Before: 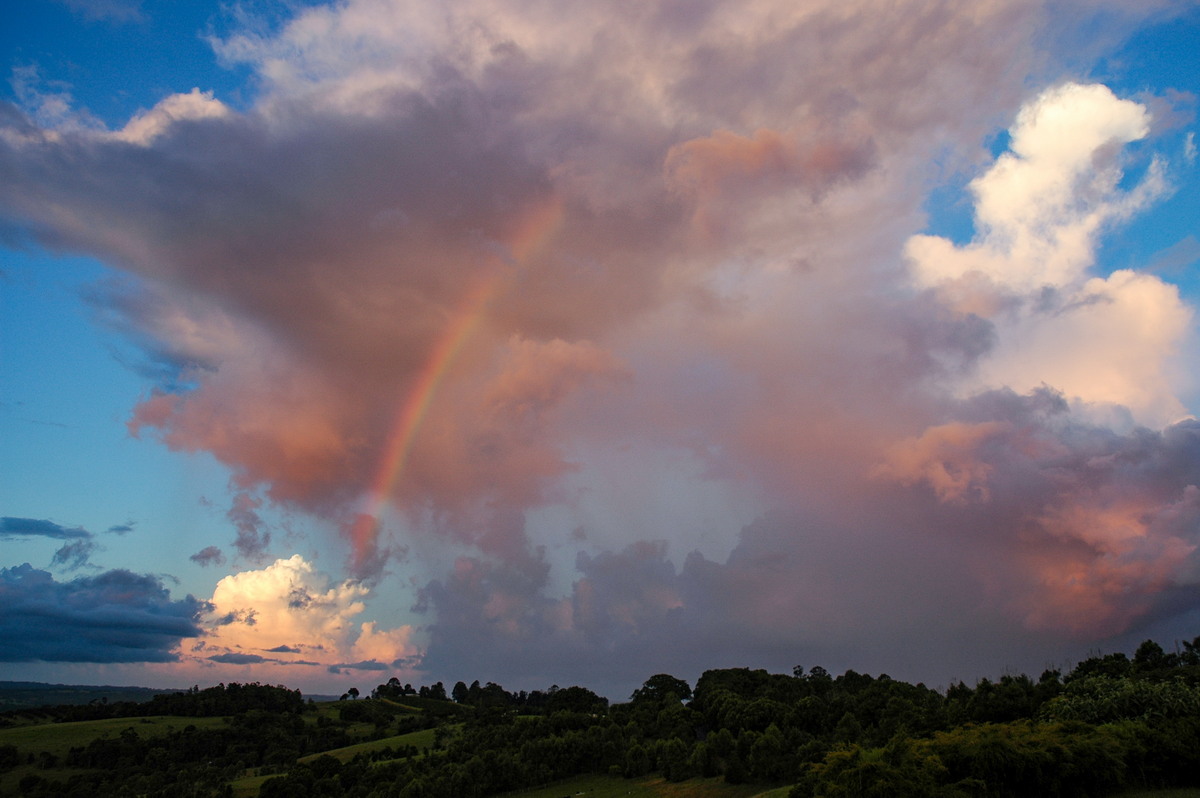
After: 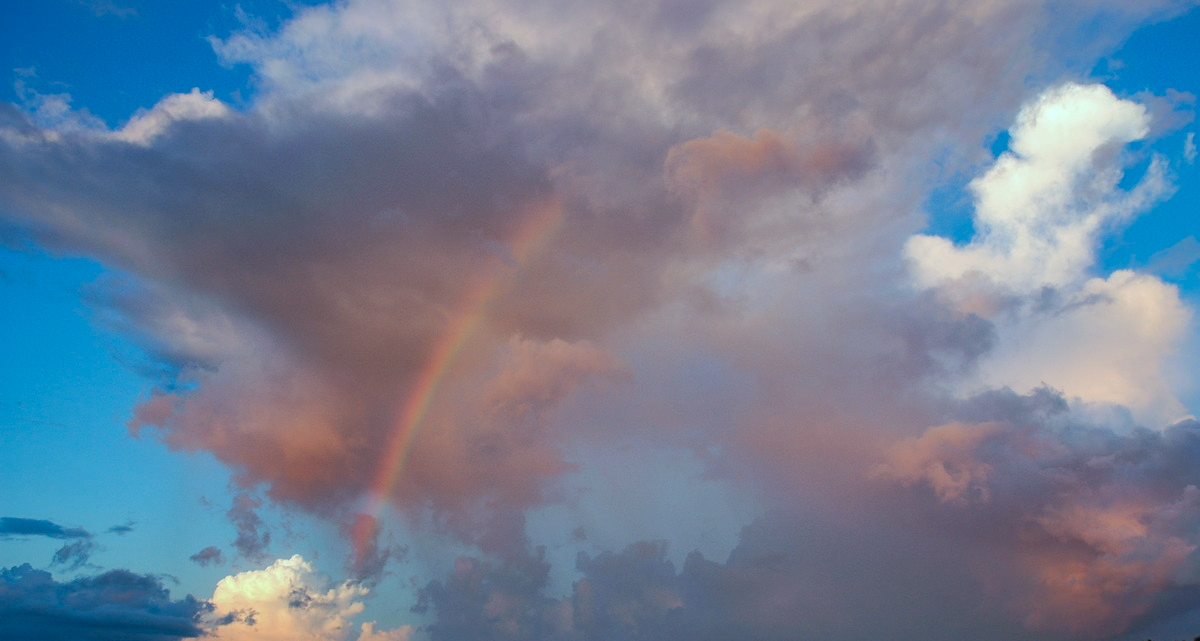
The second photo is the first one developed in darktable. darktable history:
white balance: red 1.004, blue 1.024
crop: bottom 19.644%
shadows and highlights: on, module defaults
color correction: highlights a* -10.04, highlights b* -10.37
